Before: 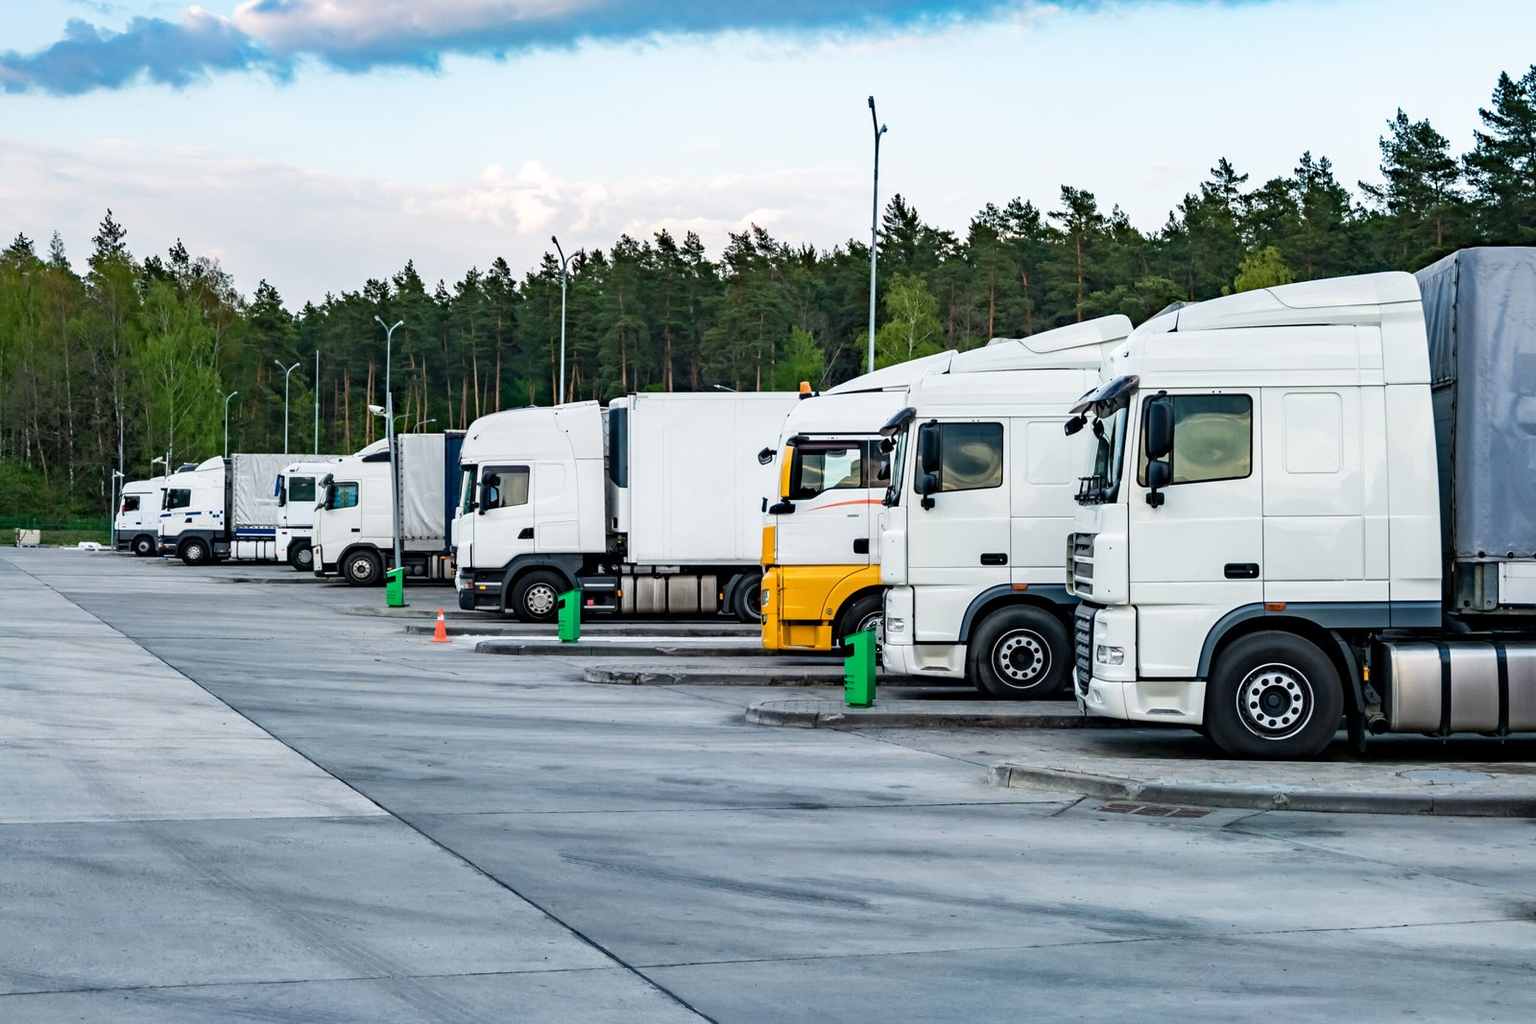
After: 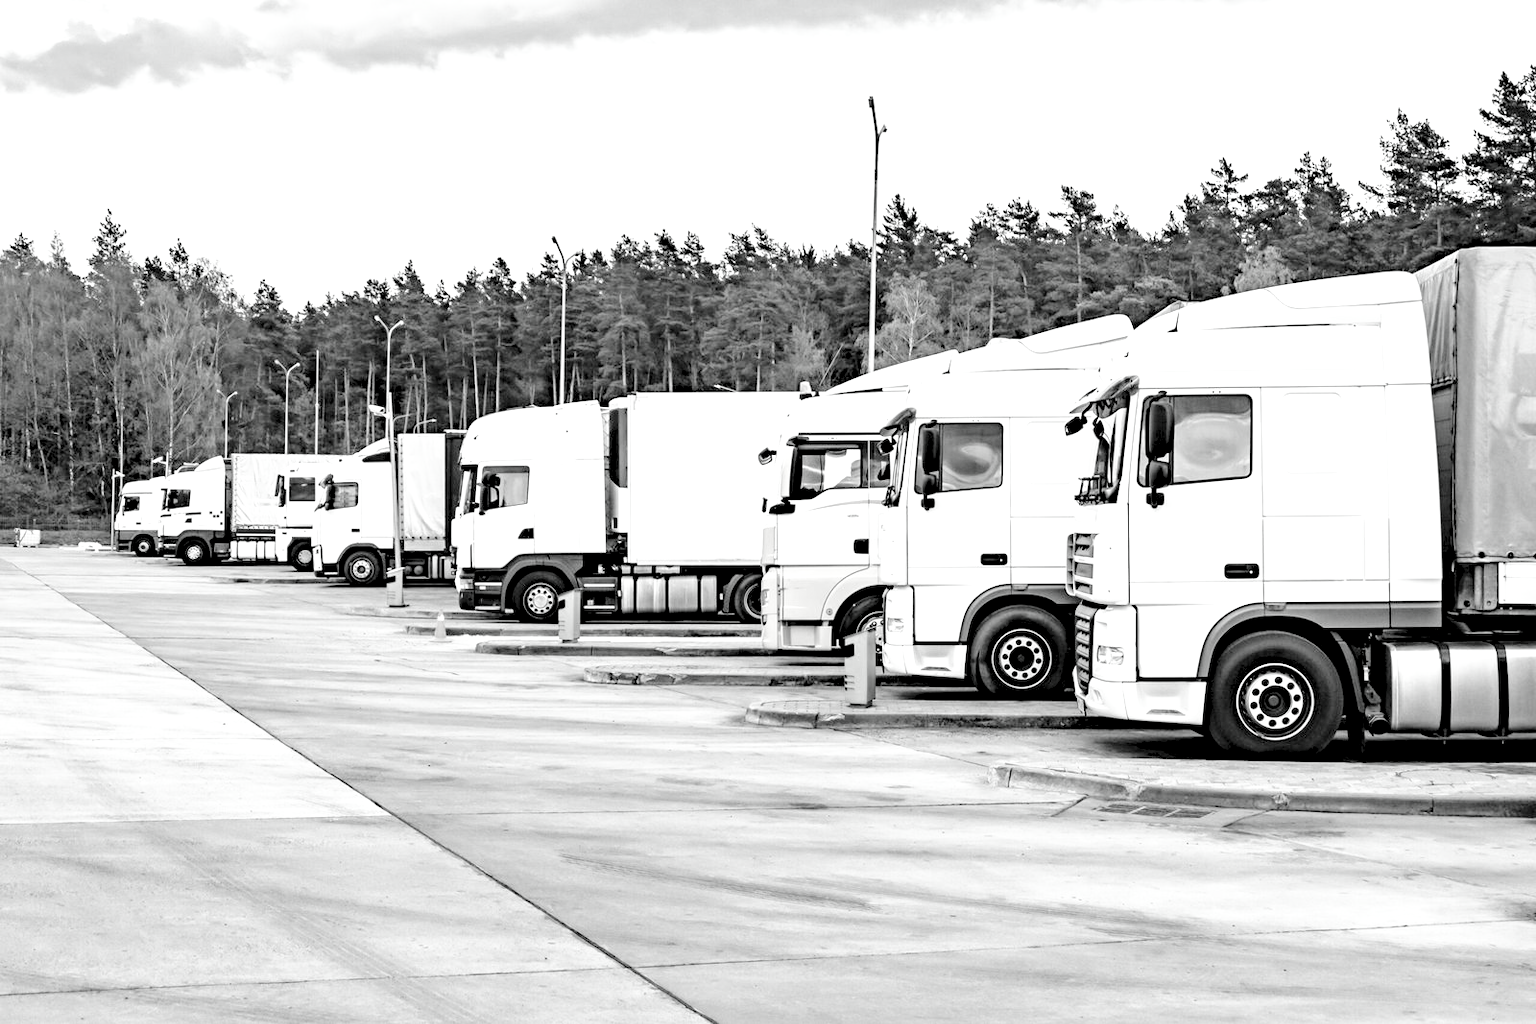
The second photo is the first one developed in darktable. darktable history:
tone curve: curves: ch0 [(0, 0.013) (0.129, 0.1) (0.327, 0.382) (0.489, 0.573) (0.66, 0.748) (0.858, 0.926) (1, 0.977)]; ch1 [(0, 0) (0.353, 0.344) (0.45, 0.46) (0.498, 0.498) (0.521, 0.512) (0.563, 0.559) (0.592, 0.578) (0.647, 0.657) (1, 1)]; ch2 [(0, 0) (0.333, 0.346) (0.375, 0.375) (0.424, 0.43) (0.476, 0.492) (0.502, 0.502) (0.524, 0.531) (0.579, 0.61) (0.612, 0.644) (0.66, 0.715) (1, 1)], color space Lab, independent channels, preserve colors none
contrast brightness saturation: saturation -0.995
levels: levels [0.072, 0.414, 0.976]
local contrast: highlights 104%, shadows 103%, detail 120%, midtone range 0.2
color balance rgb: global offset › luminance 0.503%, perceptual saturation grading › global saturation 29.483%, perceptual brilliance grading › global brilliance 12.059%, contrast 4.635%
